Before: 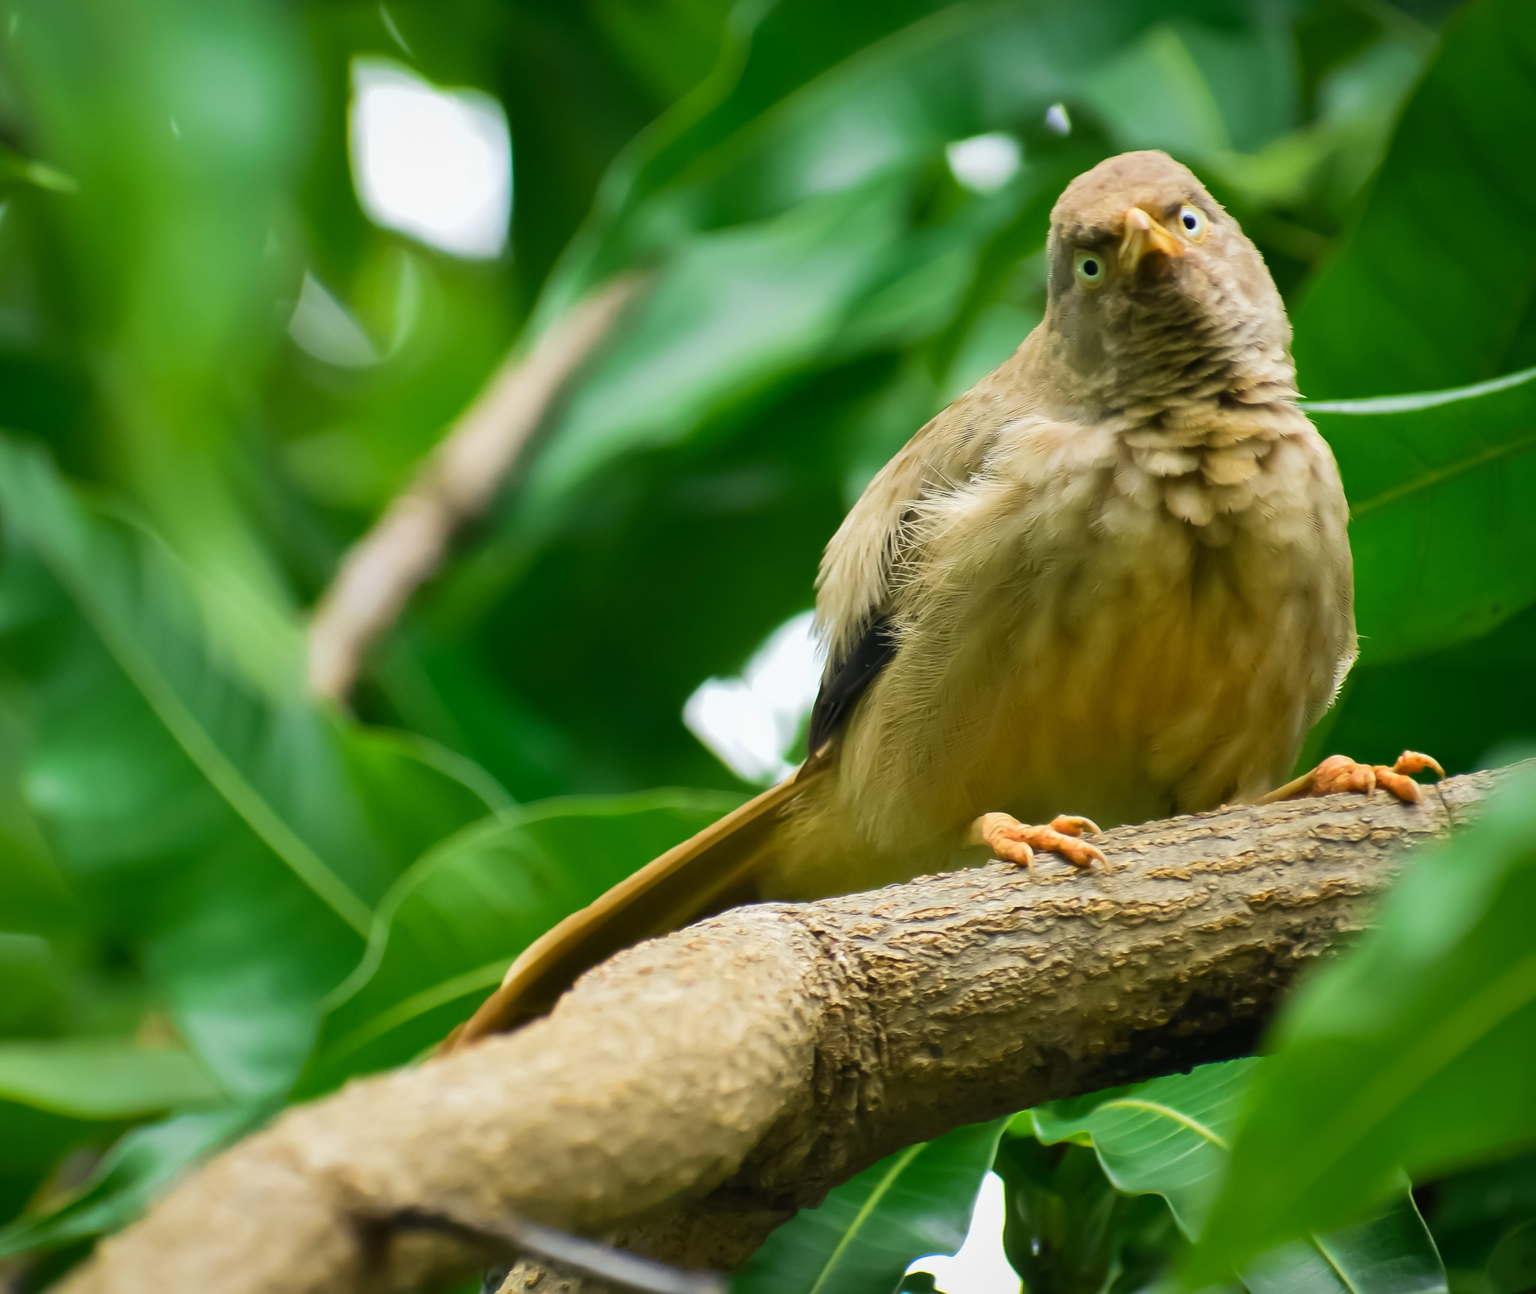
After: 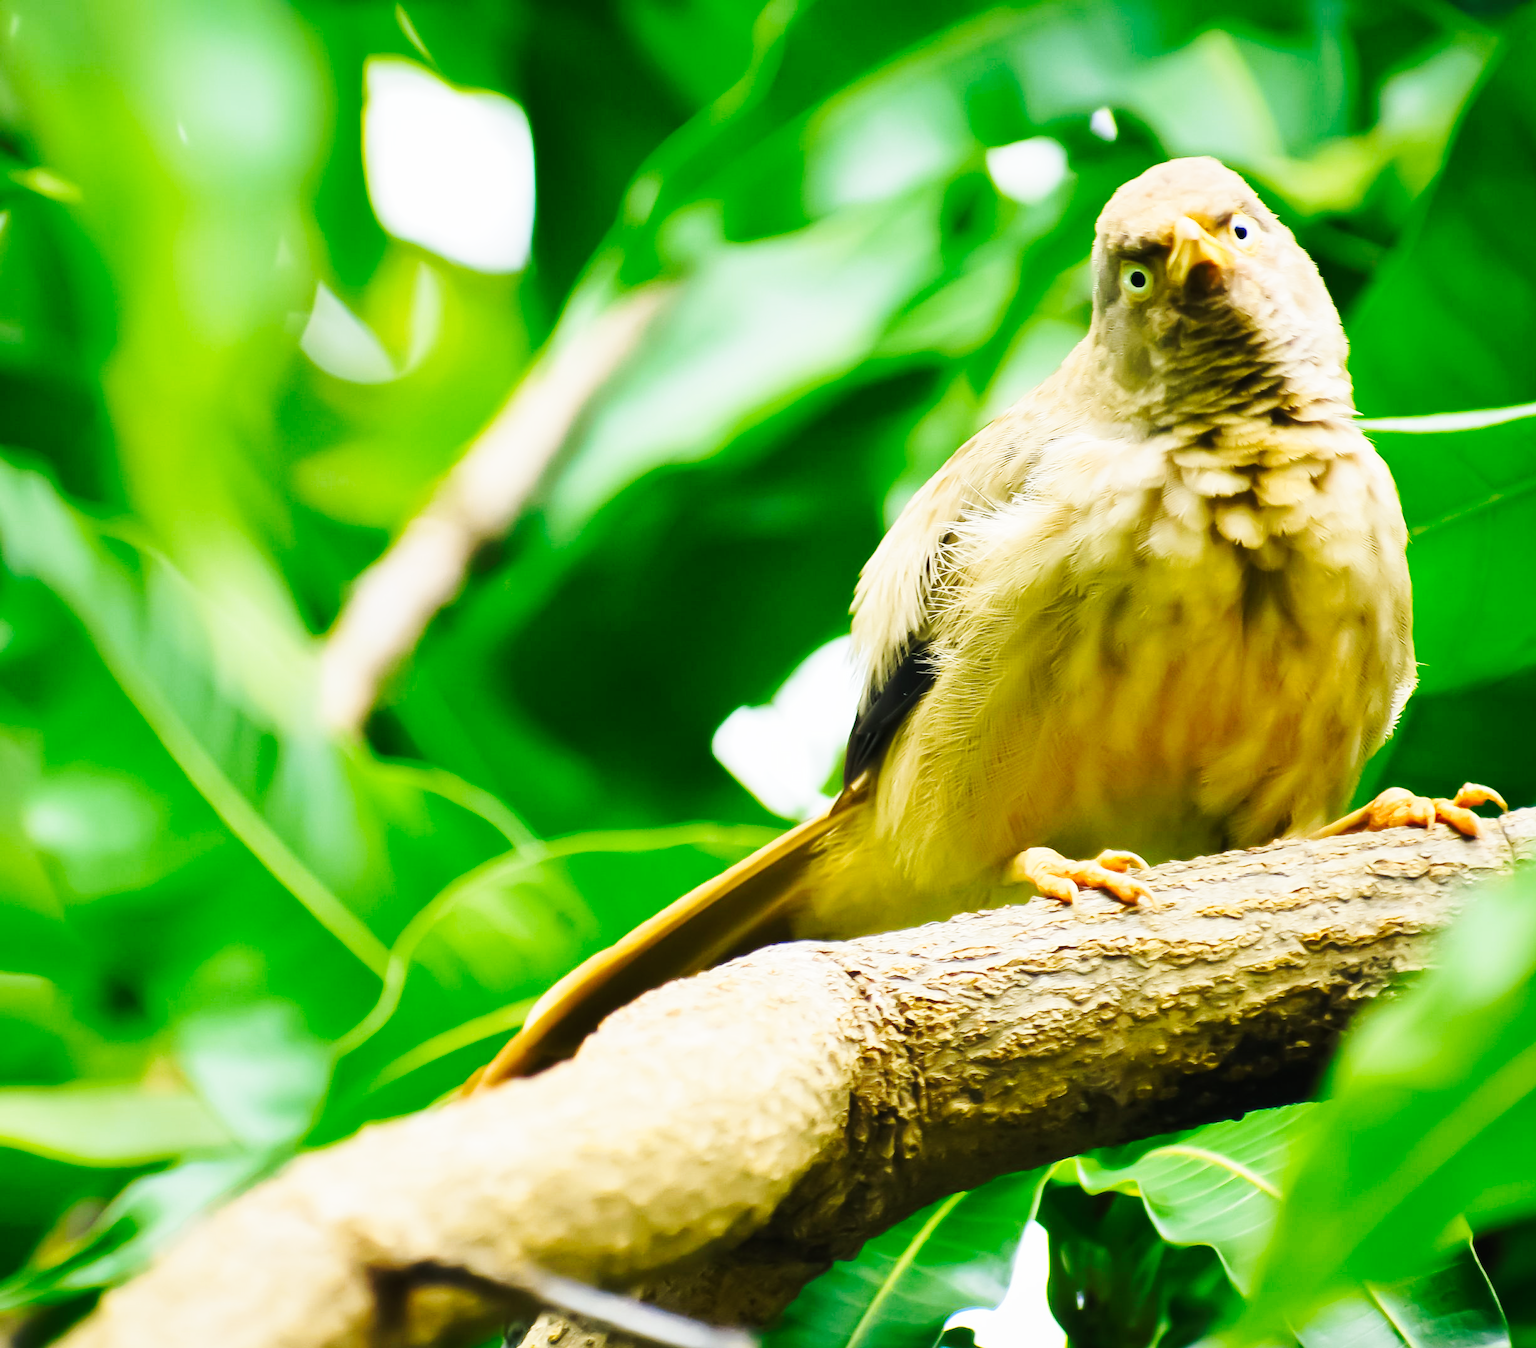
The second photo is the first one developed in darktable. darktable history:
tone curve: curves: ch0 [(0, 0) (0.003, 0.01) (0.011, 0.015) (0.025, 0.023) (0.044, 0.038) (0.069, 0.058) (0.1, 0.093) (0.136, 0.134) (0.177, 0.176) (0.224, 0.221) (0.277, 0.282) (0.335, 0.36) (0.399, 0.438) (0.468, 0.54) (0.543, 0.632) (0.623, 0.724) (0.709, 0.814) (0.801, 0.885) (0.898, 0.947) (1, 1)], preserve colors none
crop: right 4.126%, bottom 0.031%
base curve: curves: ch0 [(0, 0) (0.028, 0.03) (0.121, 0.232) (0.46, 0.748) (0.859, 0.968) (1, 1)], preserve colors none
color balance rgb: global vibrance 1%, saturation formula JzAzBz (2021)
